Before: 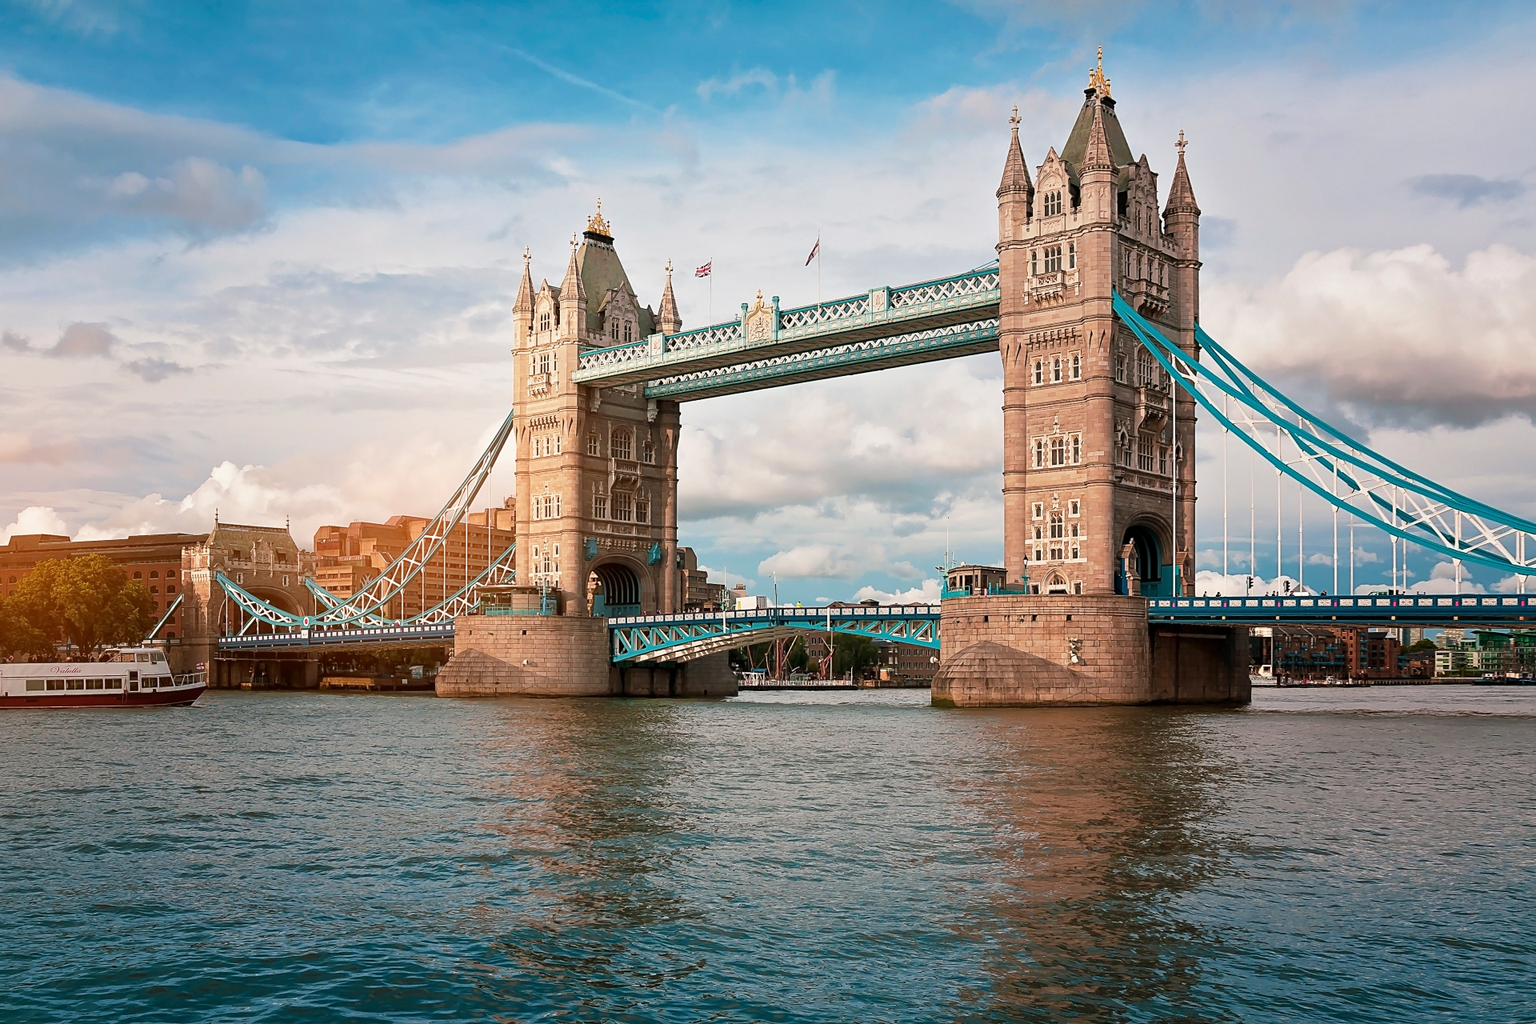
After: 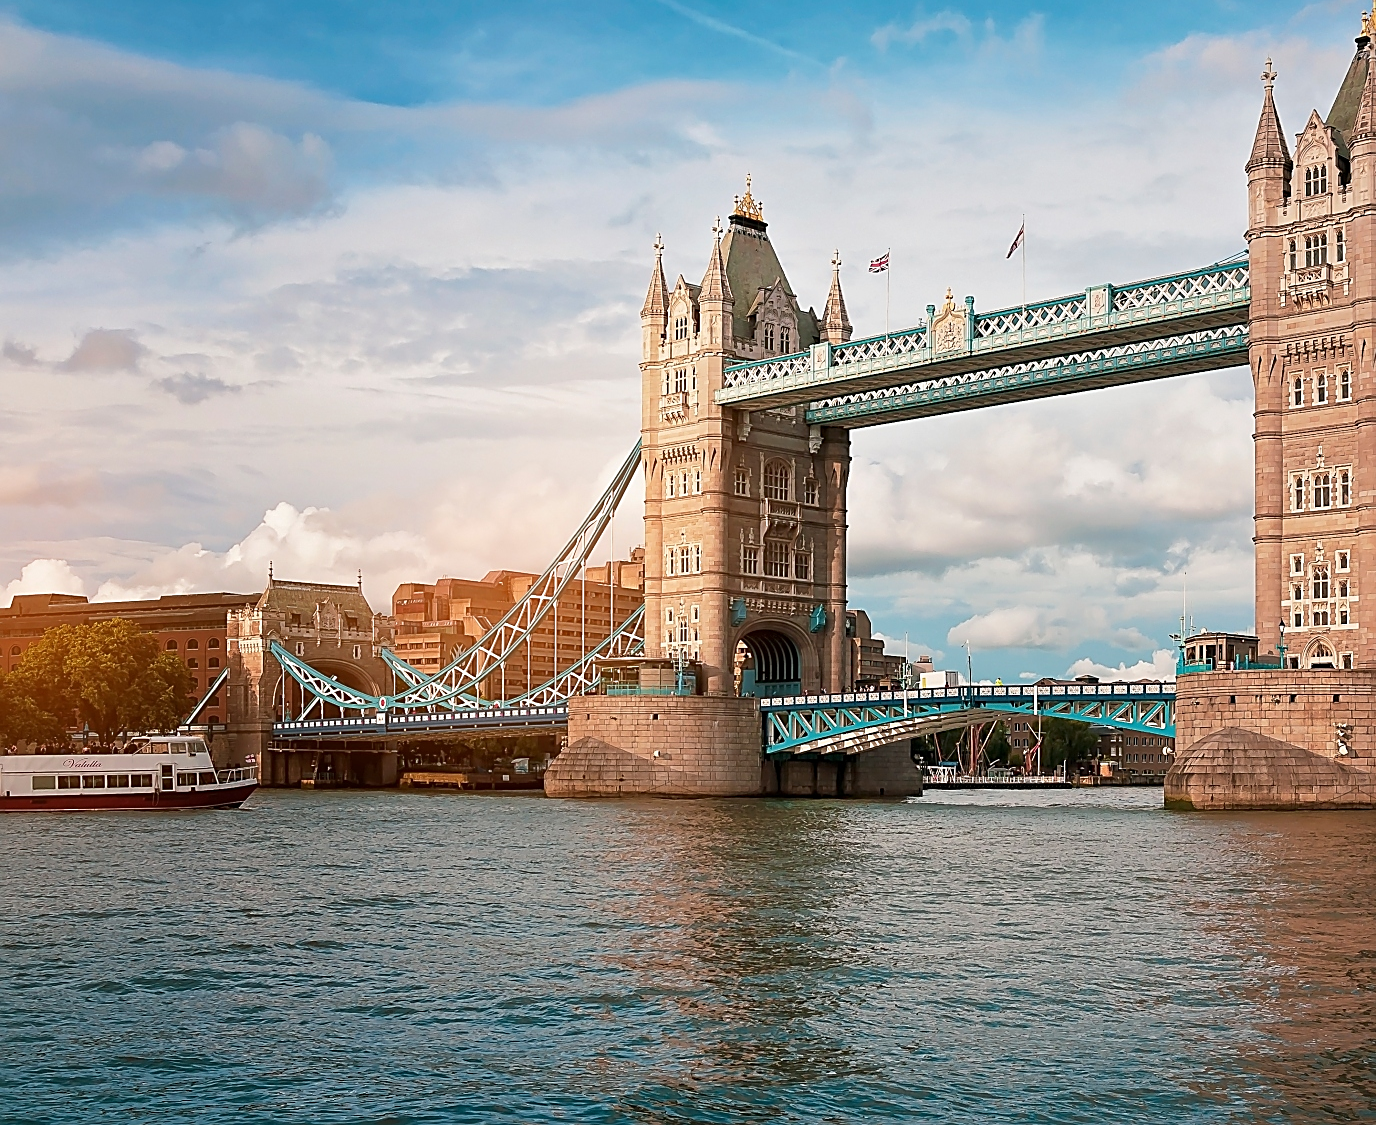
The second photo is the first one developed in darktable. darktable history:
crop: top 5.803%, right 27.864%, bottom 5.804%
sharpen: on, module defaults
